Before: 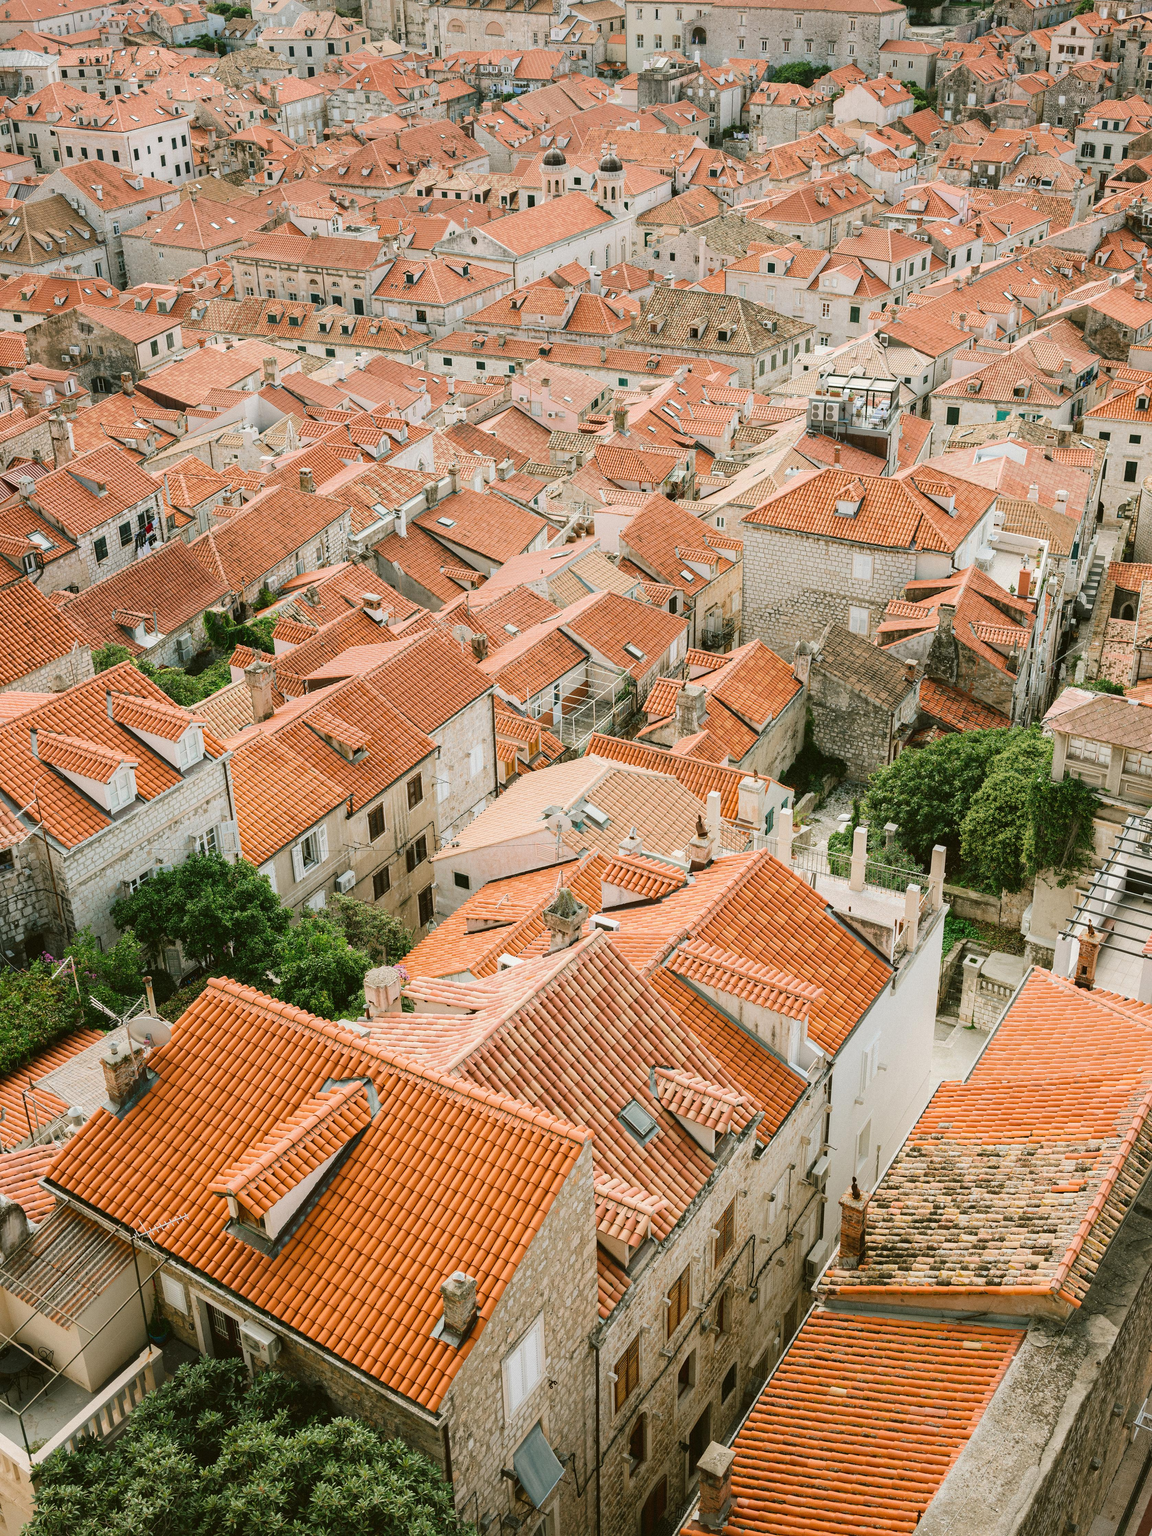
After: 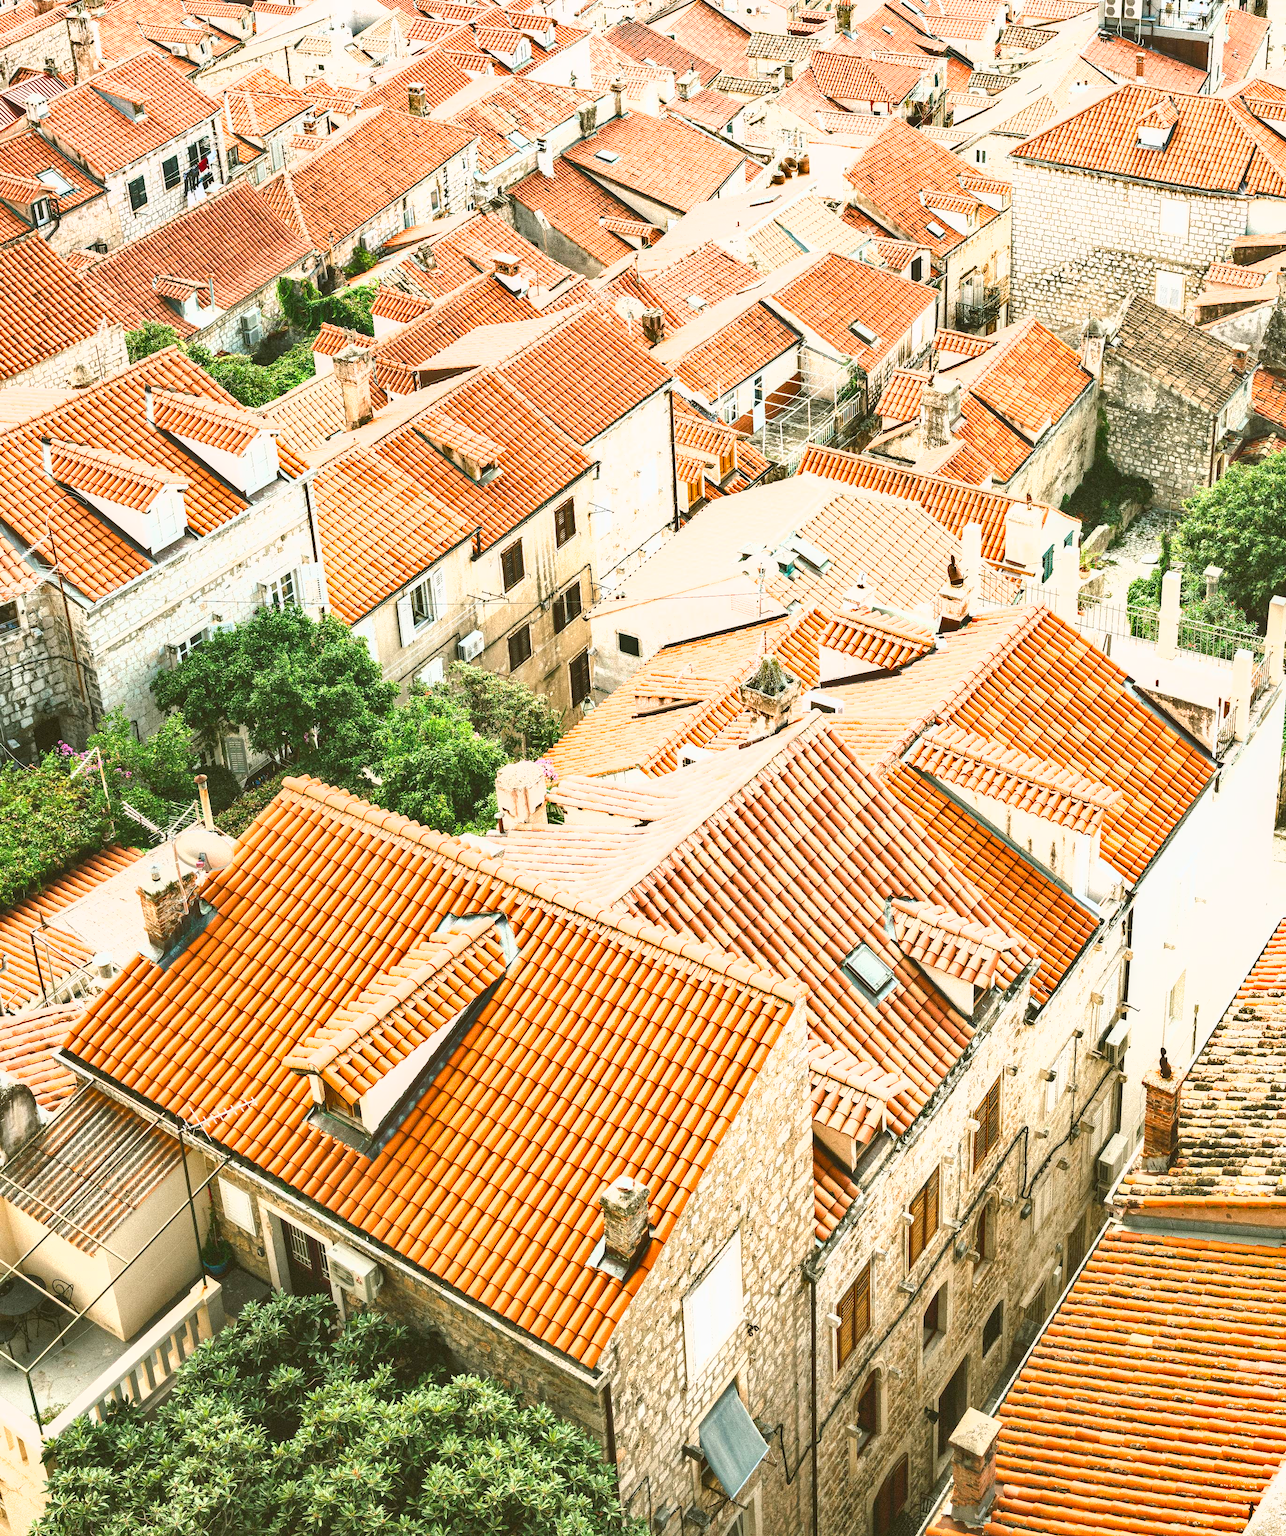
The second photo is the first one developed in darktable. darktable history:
exposure: black level correction 0, exposure 1.45 EV, compensate exposure bias true, compensate highlight preservation false
local contrast: detail 110%
crop: top 26.531%, right 17.959%
shadows and highlights: low approximation 0.01, soften with gaussian
